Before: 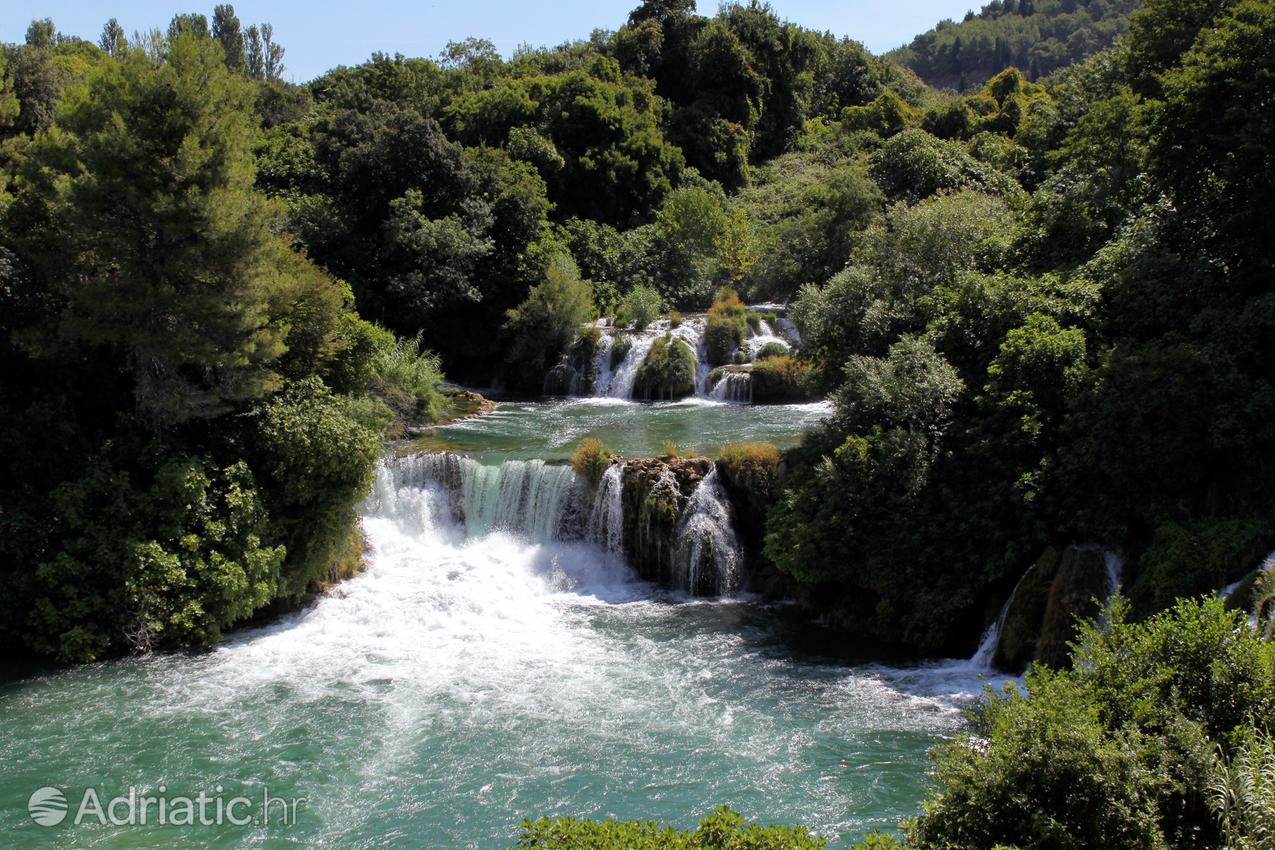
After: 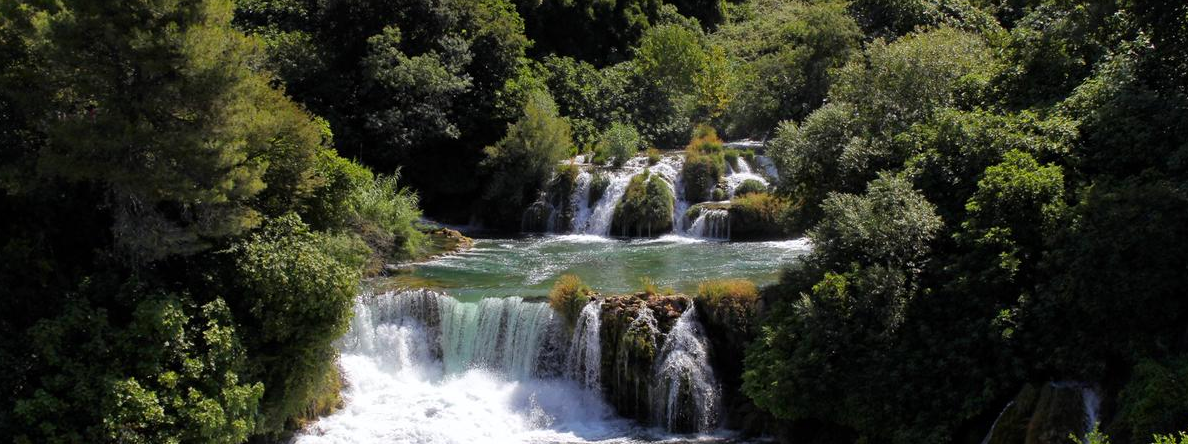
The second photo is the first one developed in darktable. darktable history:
rotate and perspective: crop left 0, crop top 0
contrast brightness saturation: saturation 0.1
crop: left 1.744%, top 19.225%, right 5.069%, bottom 28.357%
